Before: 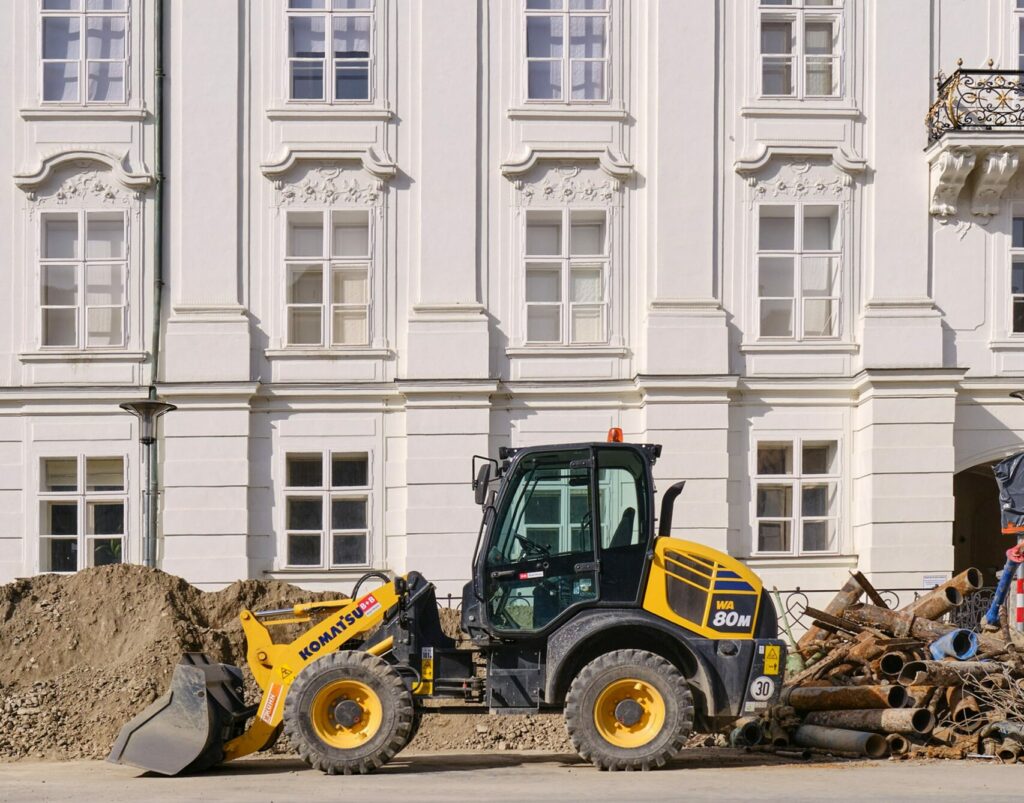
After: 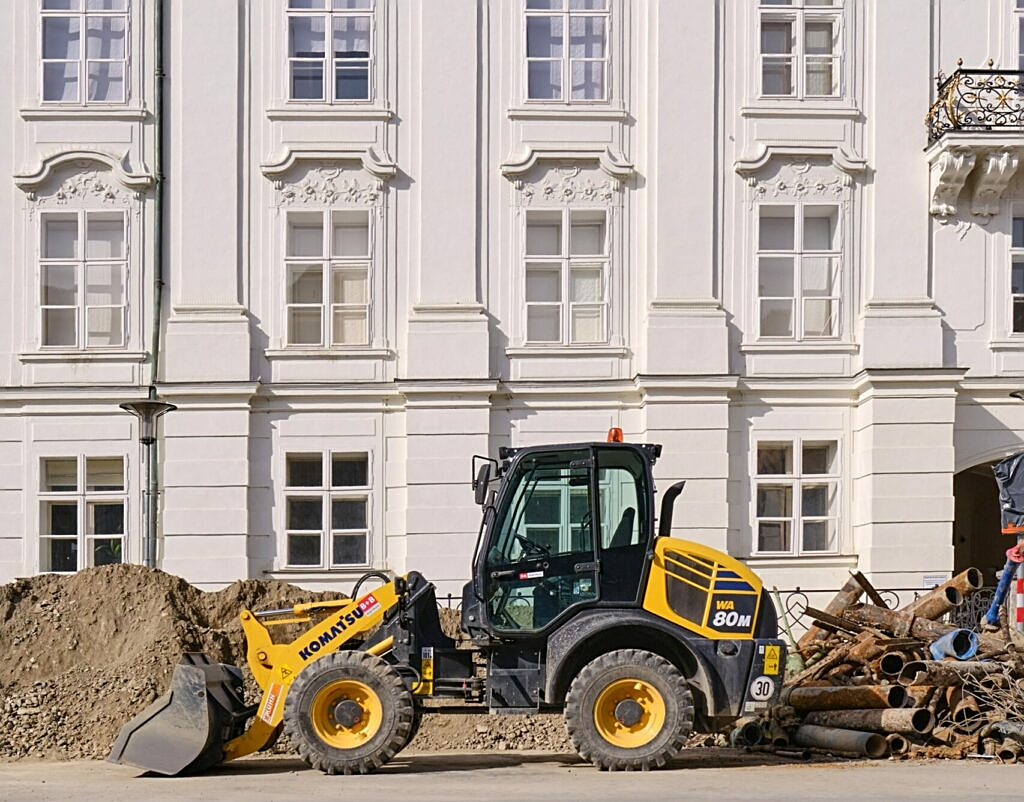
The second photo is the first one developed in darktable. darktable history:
crop: bottom 0.071%
sharpen: on, module defaults
